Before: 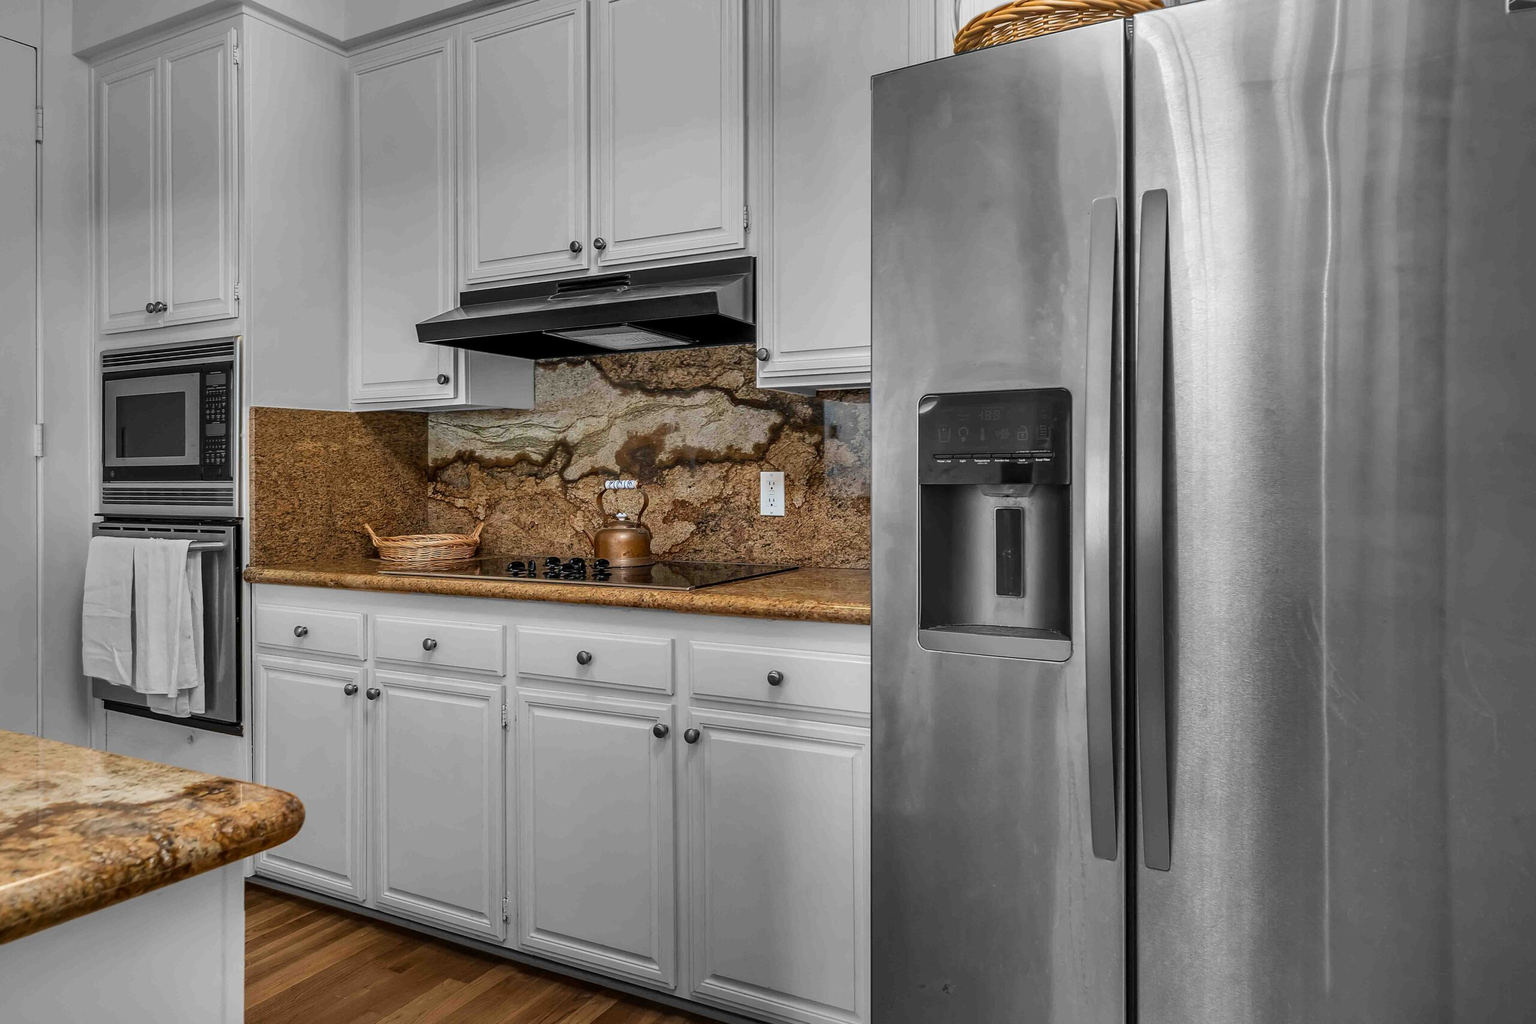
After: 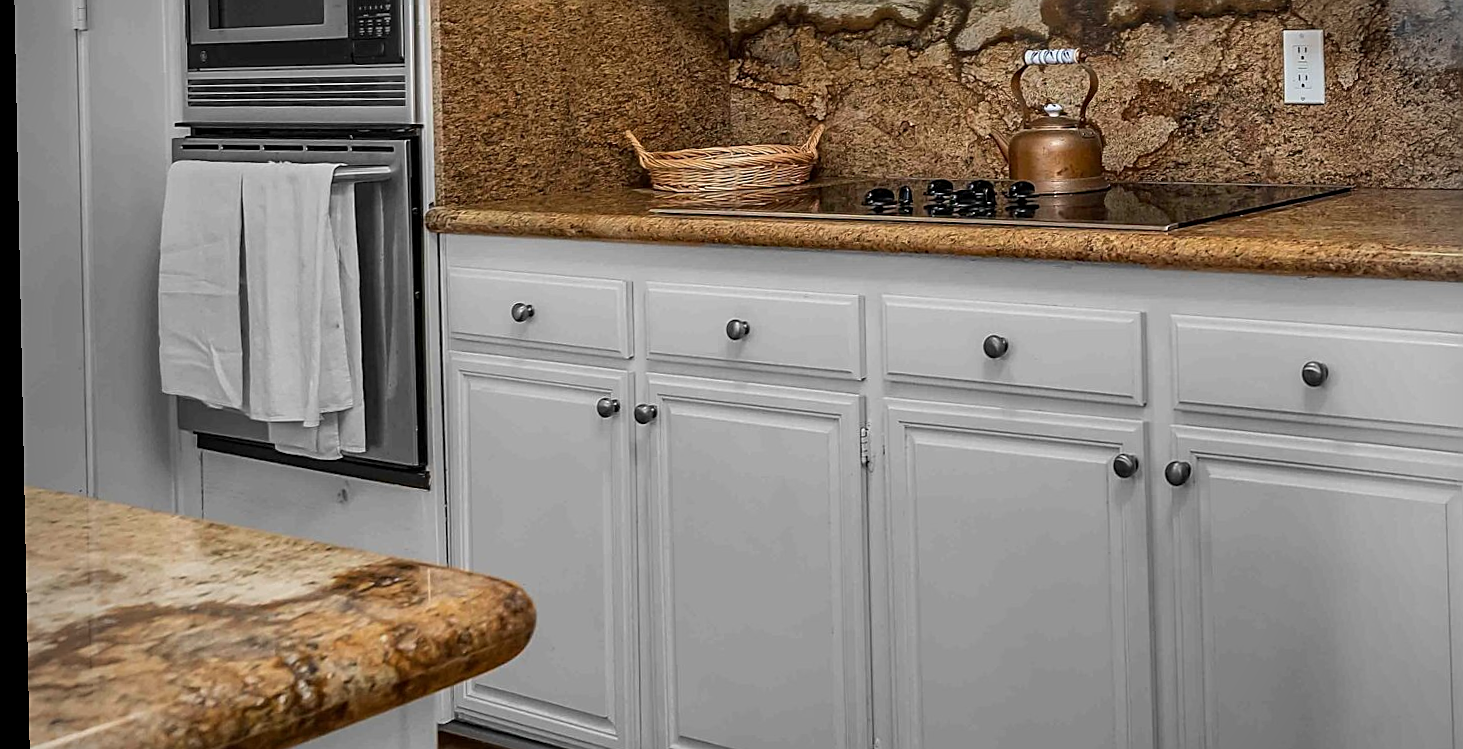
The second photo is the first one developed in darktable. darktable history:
vignetting: on, module defaults
rotate and perspective: rotation -1.17°, automatic cropping off
crop: top 44.483%, right 43.593%, bottom 12.892%
sharpen: amount 0.478
